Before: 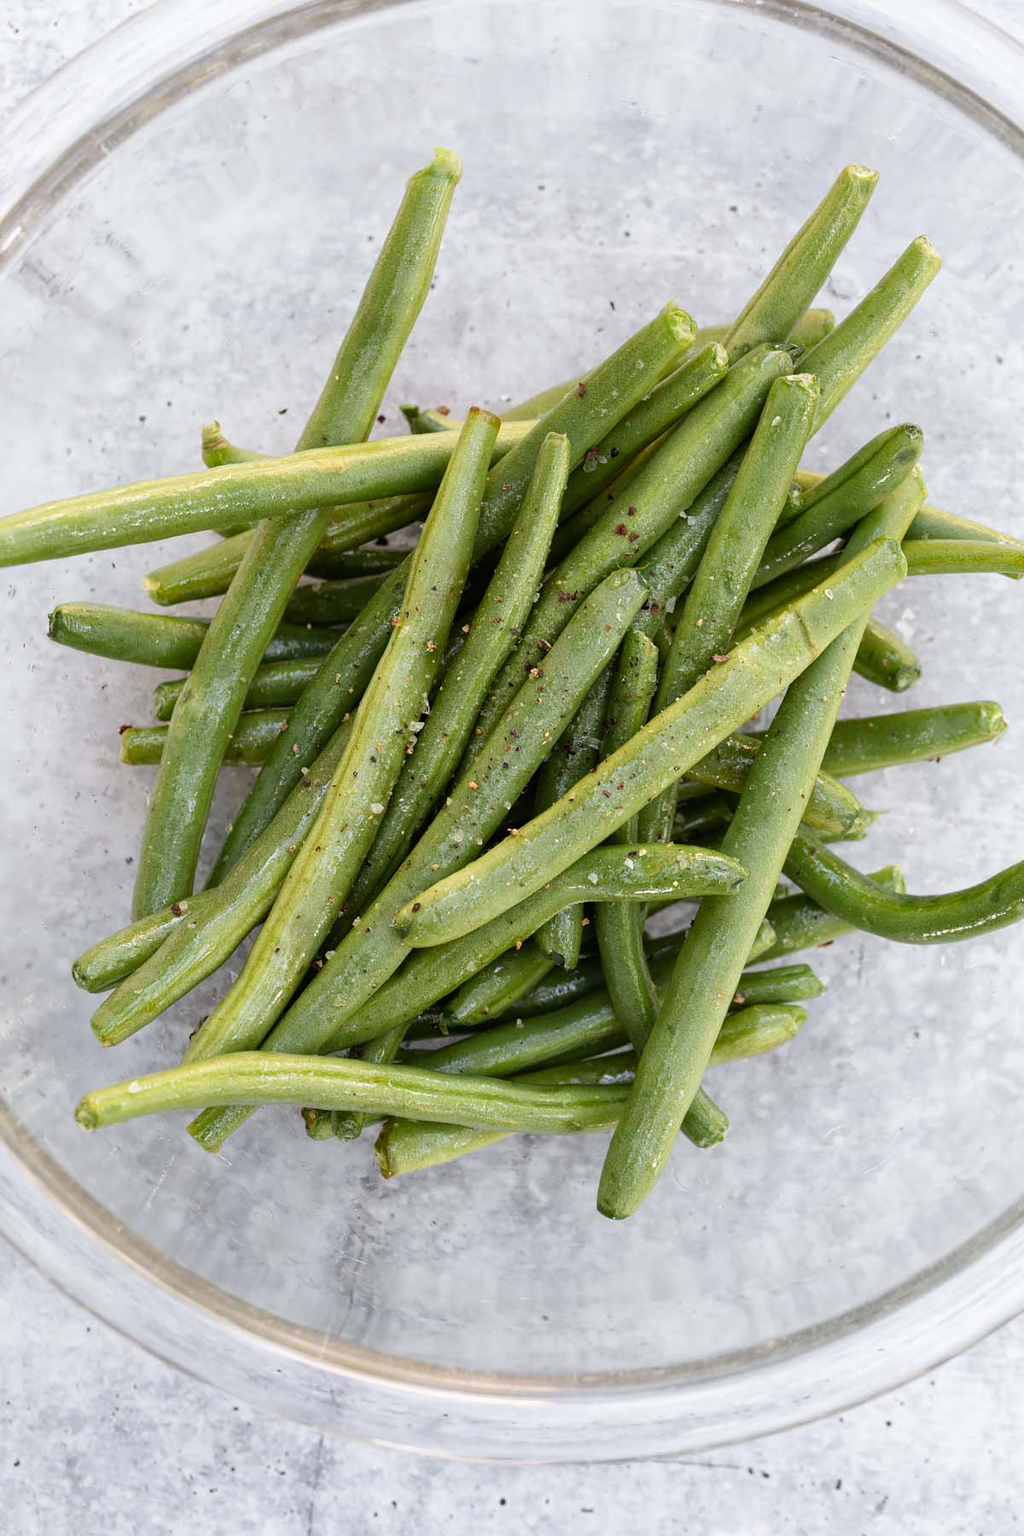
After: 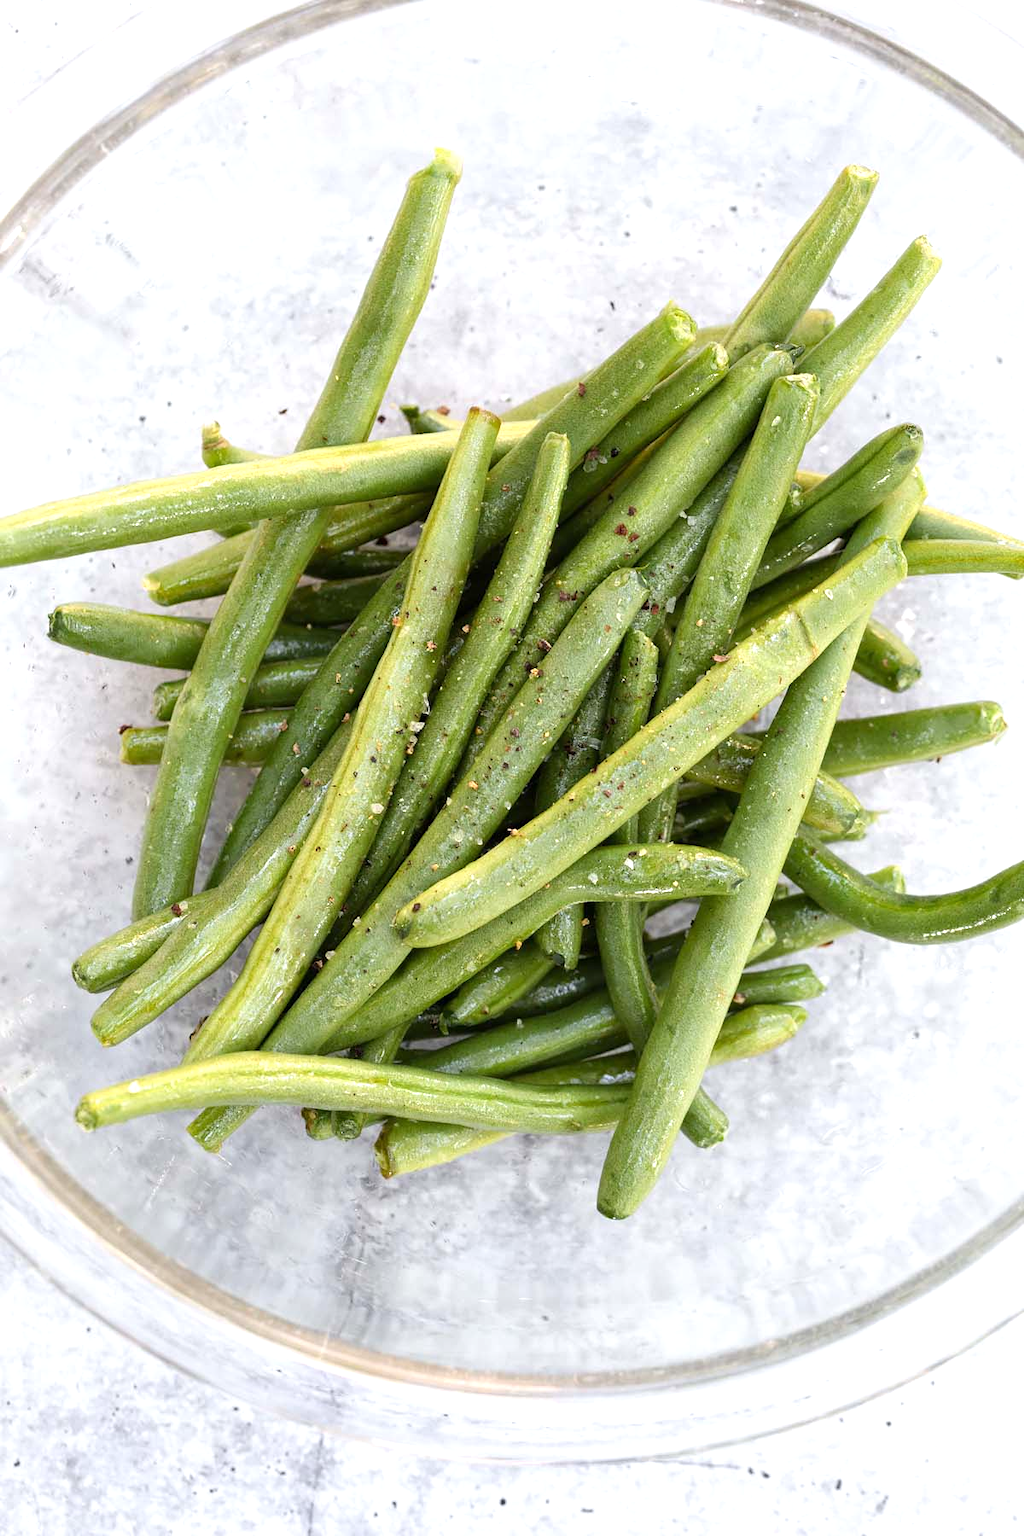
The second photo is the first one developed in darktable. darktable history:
exposure: exposure 0.515 EV, compensate highlight preservation false
